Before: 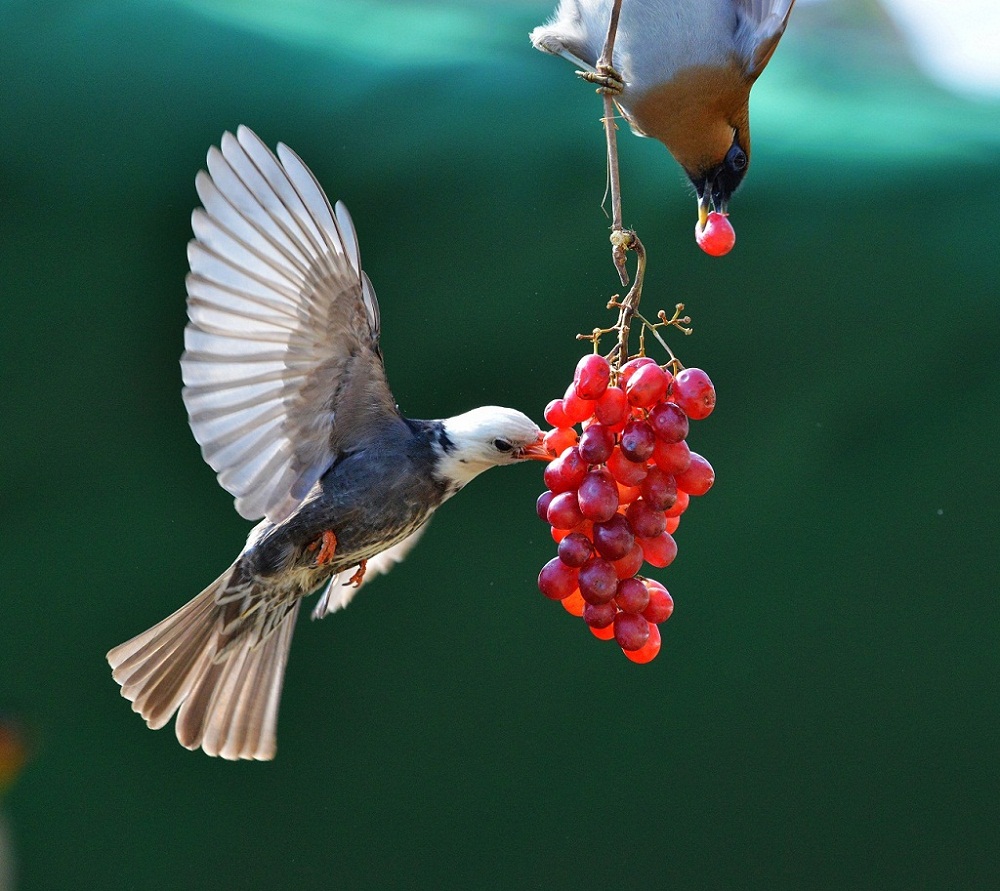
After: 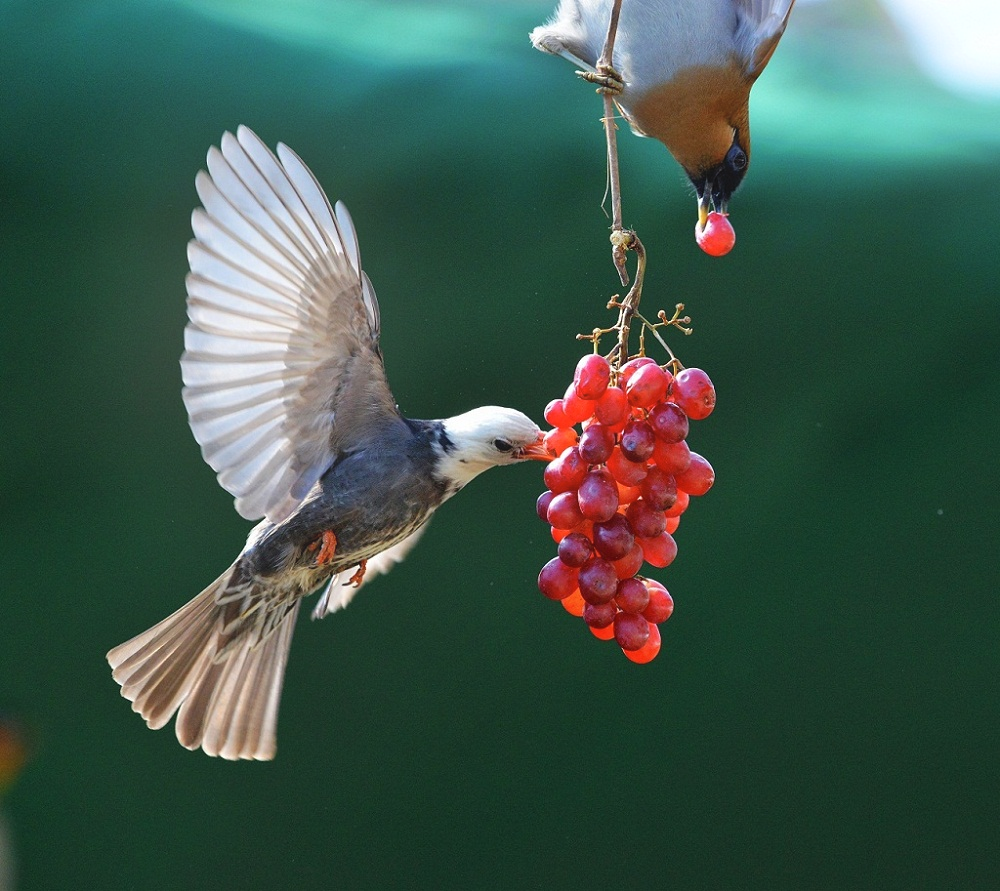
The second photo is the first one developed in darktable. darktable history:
bloom: on, module defaults
contrast brightness saturation: saturation -0.05
